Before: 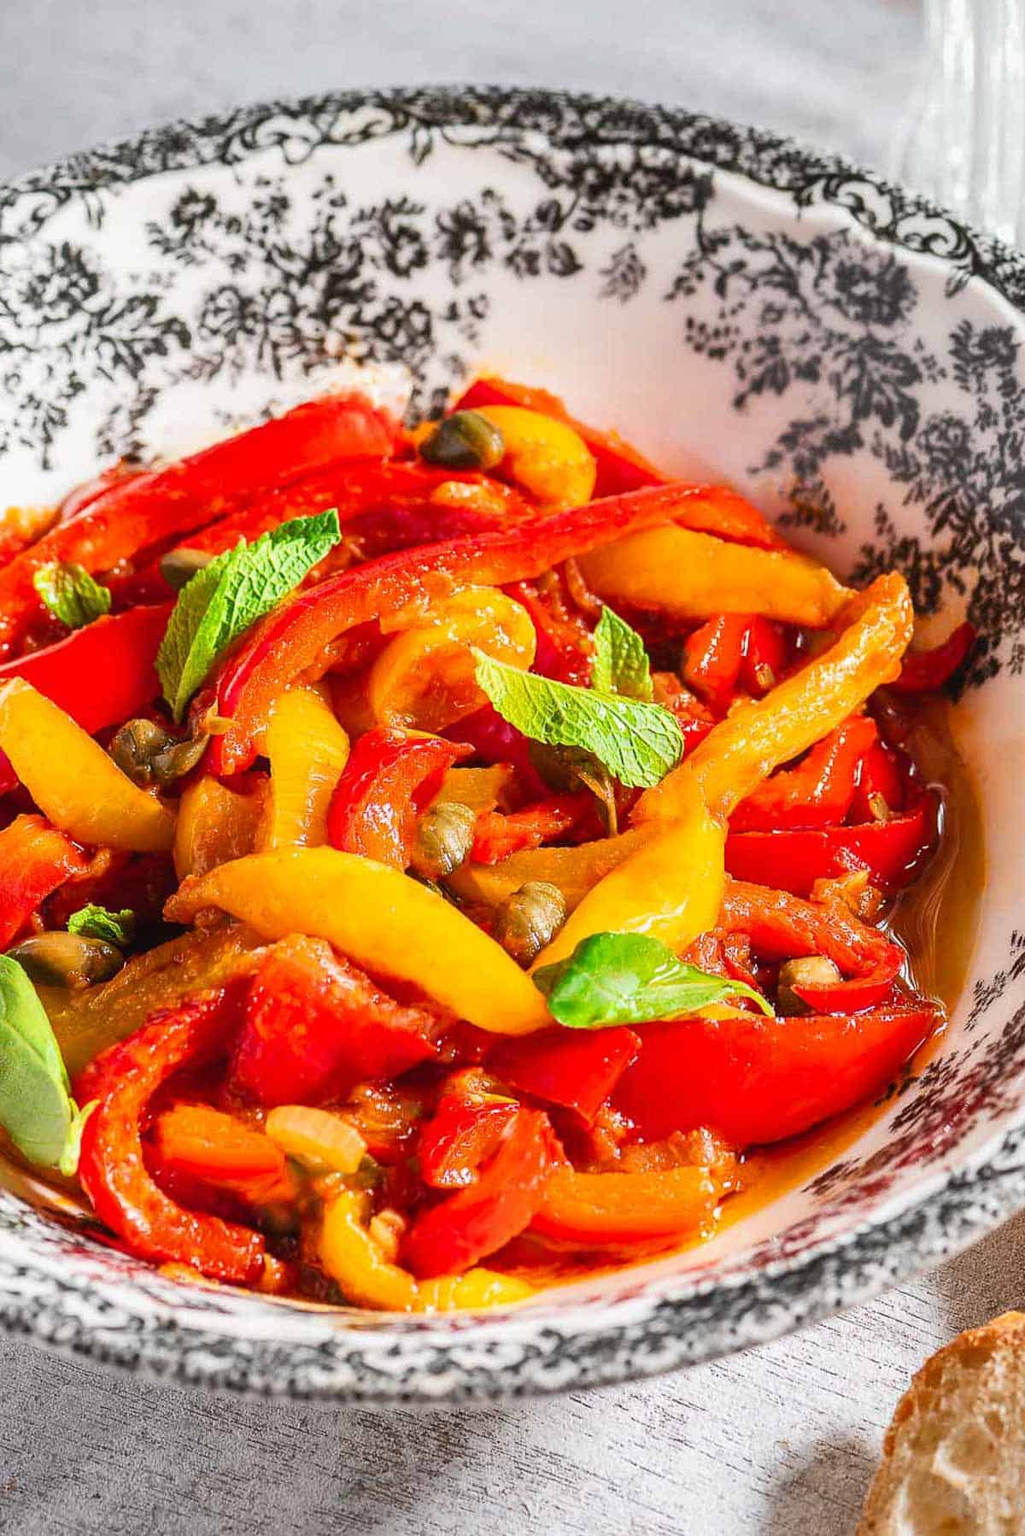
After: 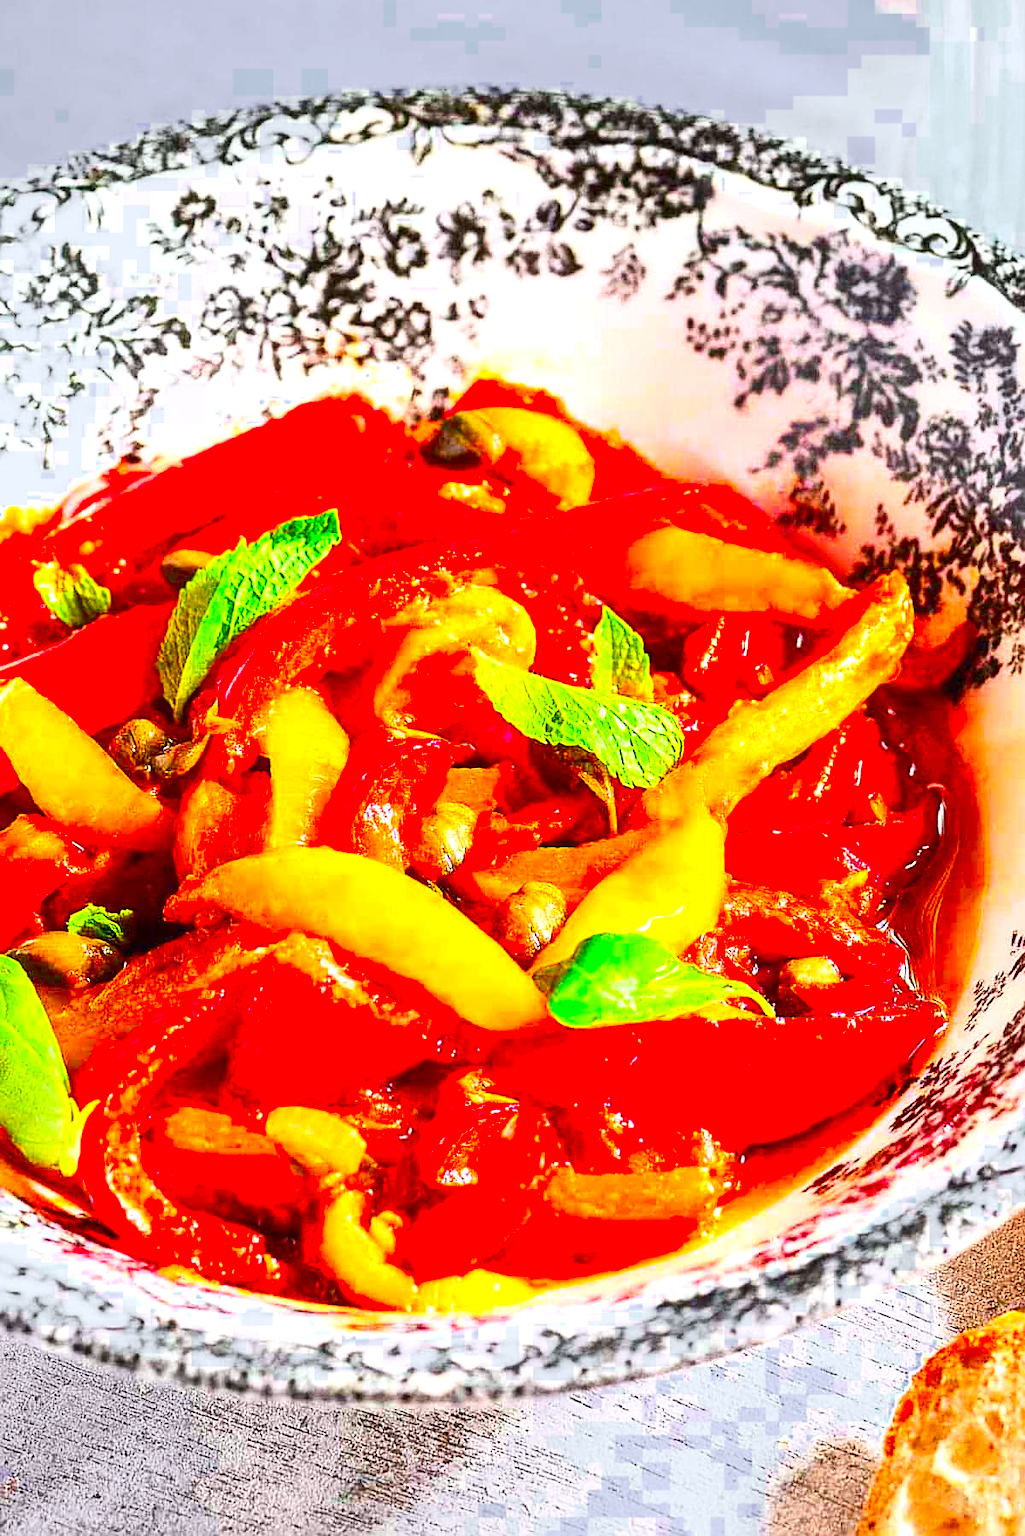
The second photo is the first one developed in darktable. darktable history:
color correction: highlights b* 3
local contrast: highlights 100%, shadows 100%, detail 120%, midtone range 0.2
exposure: exposure 0.77 EV, compensate highlight preservation false
sharpen: on, module defaults
color zones: curves: ch0 [(0, 0.497) (0.143, 0.5) (0.286, 0.5) (0.429, 0.483) (0.571, 0.116) (0.714, -0.006) (0.857, 0.28) (1, 0.497)]
white balance: red 0.98, blue 1.034
contrast brightness saturation: contrast 0.26, brightness 0.02, saturation 0.87
